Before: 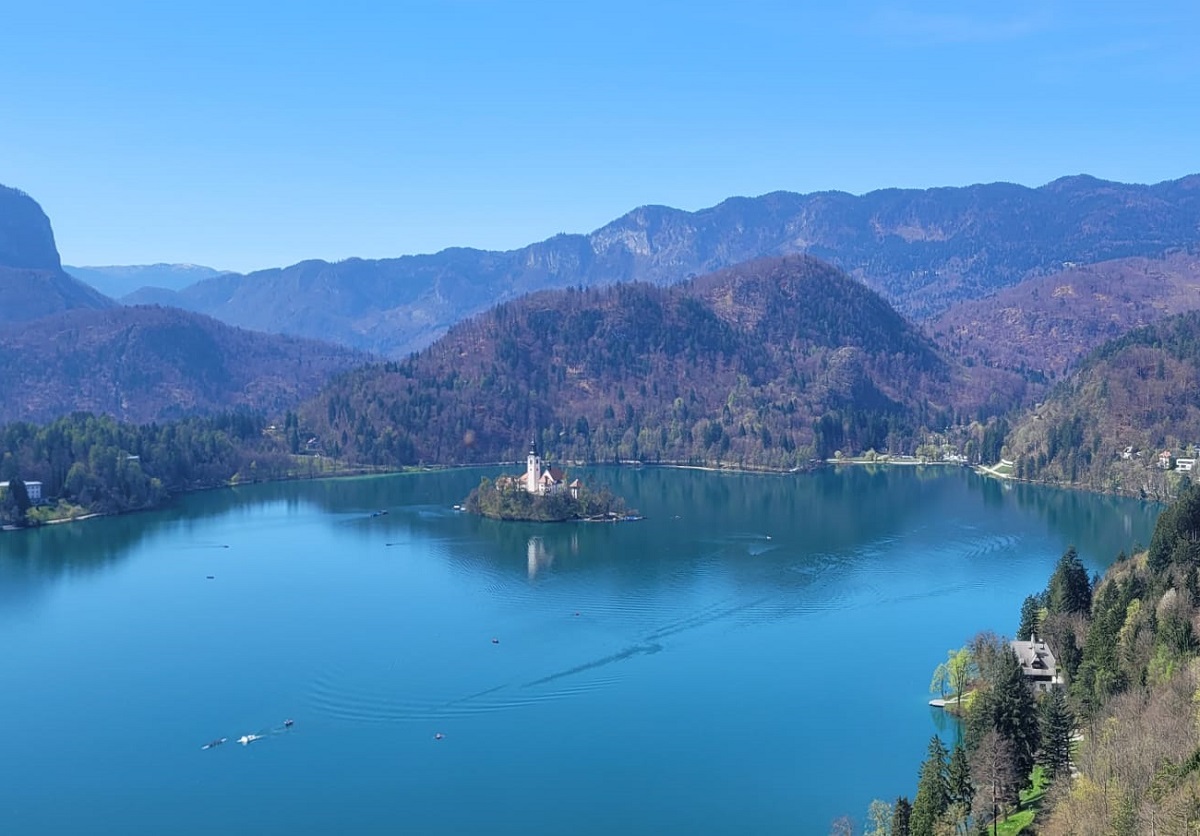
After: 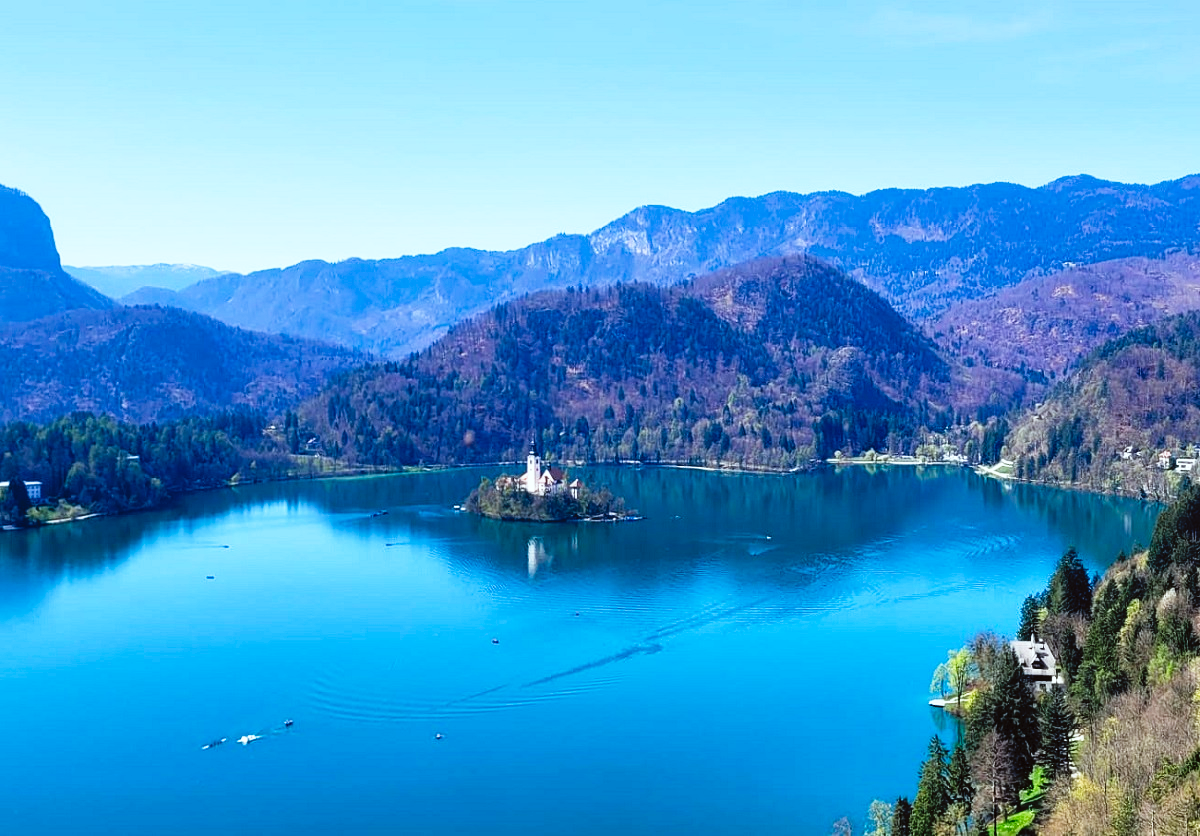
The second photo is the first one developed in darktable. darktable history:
color correction: highlights a* -2.73, highlights b* -2.09, shadows a* 2.41, shadows b* 2.73
tone curve: curves: ch0 [(0, 0) (0.003, 0.03) (0.011, 0.022) (0.025, 0.018) (0.044, 0.031) (0.069, 0.035) (0.1, 0.04) (0.136, 0.046) (0.177, 0.063) (0.224, 0.087) (0.277, 0.15) (0.335, 0.252) (0.399, 0.354) (0.468, 0.475) (0.543, 0.602) (0.623, 0.73) (0.709, 0.856) (0.801, 0.945) (0.898, 0.987) (1, 1)], preserve colors none
